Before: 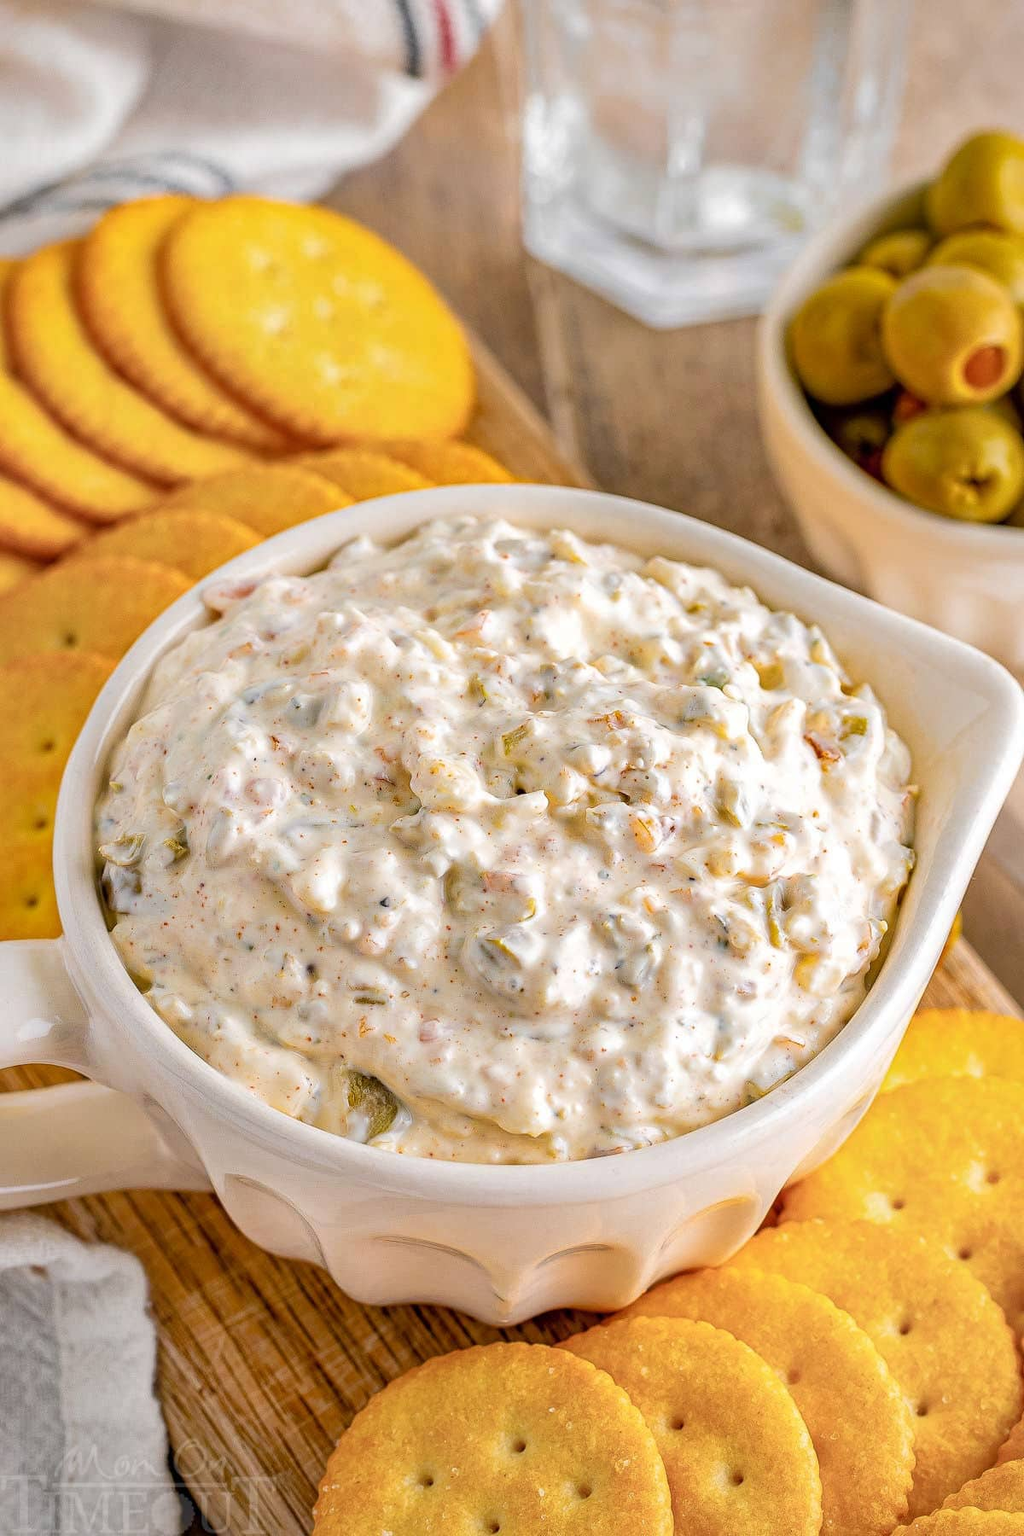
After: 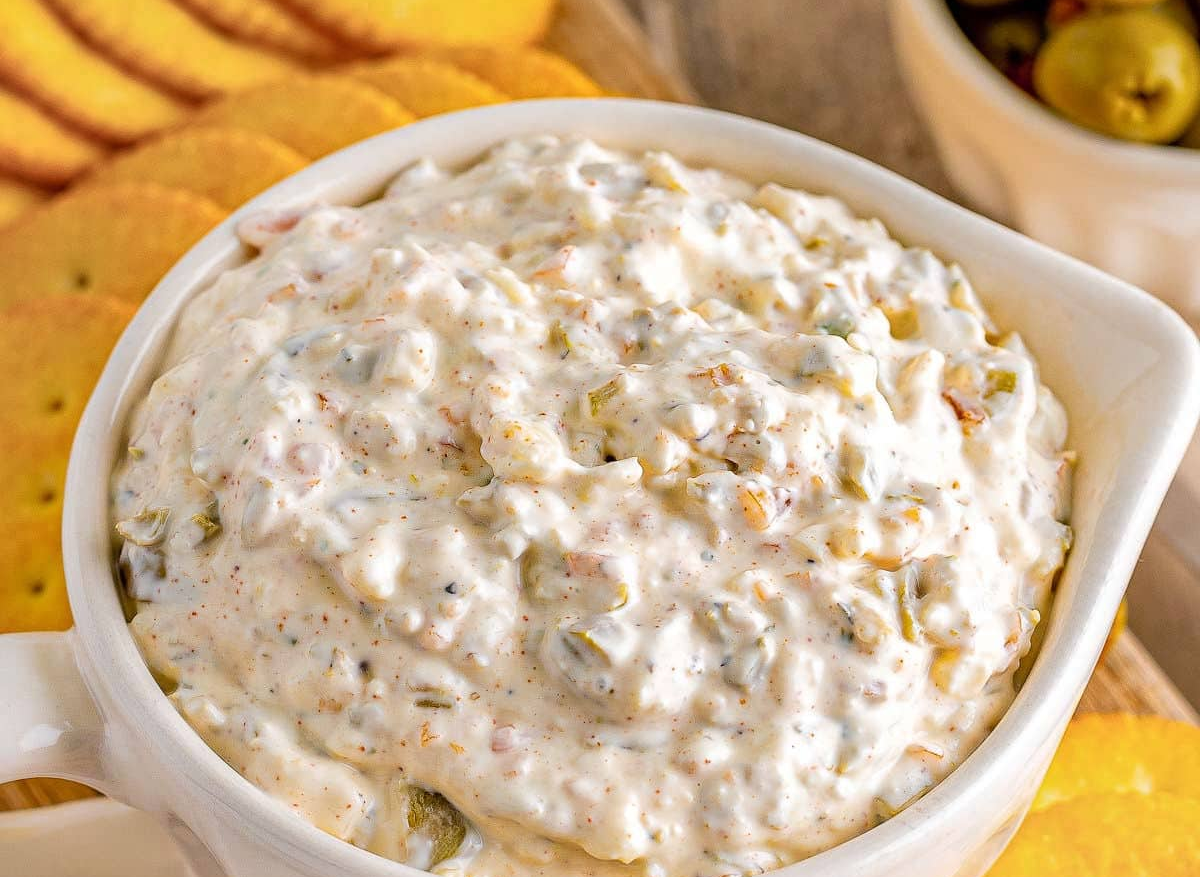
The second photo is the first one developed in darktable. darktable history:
crop and rotate: top 26.104%, bottom 25.144%
color calibration: illuminant same as pipeline (D50), adaptation XYZ, x 0.346, y 0.358, temperature 5007.35 K
